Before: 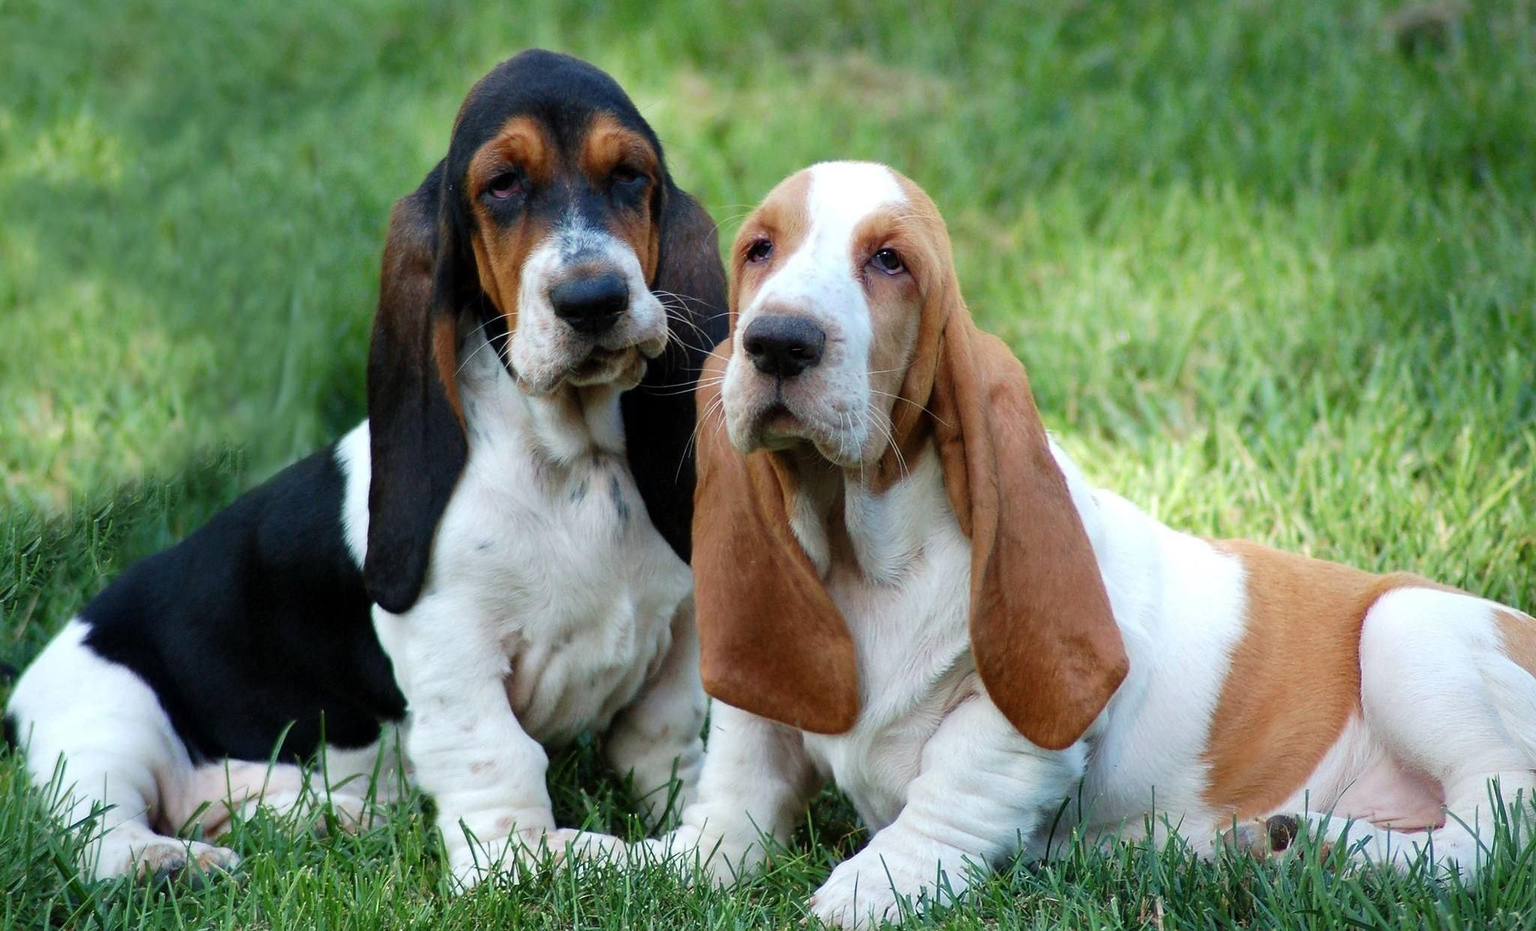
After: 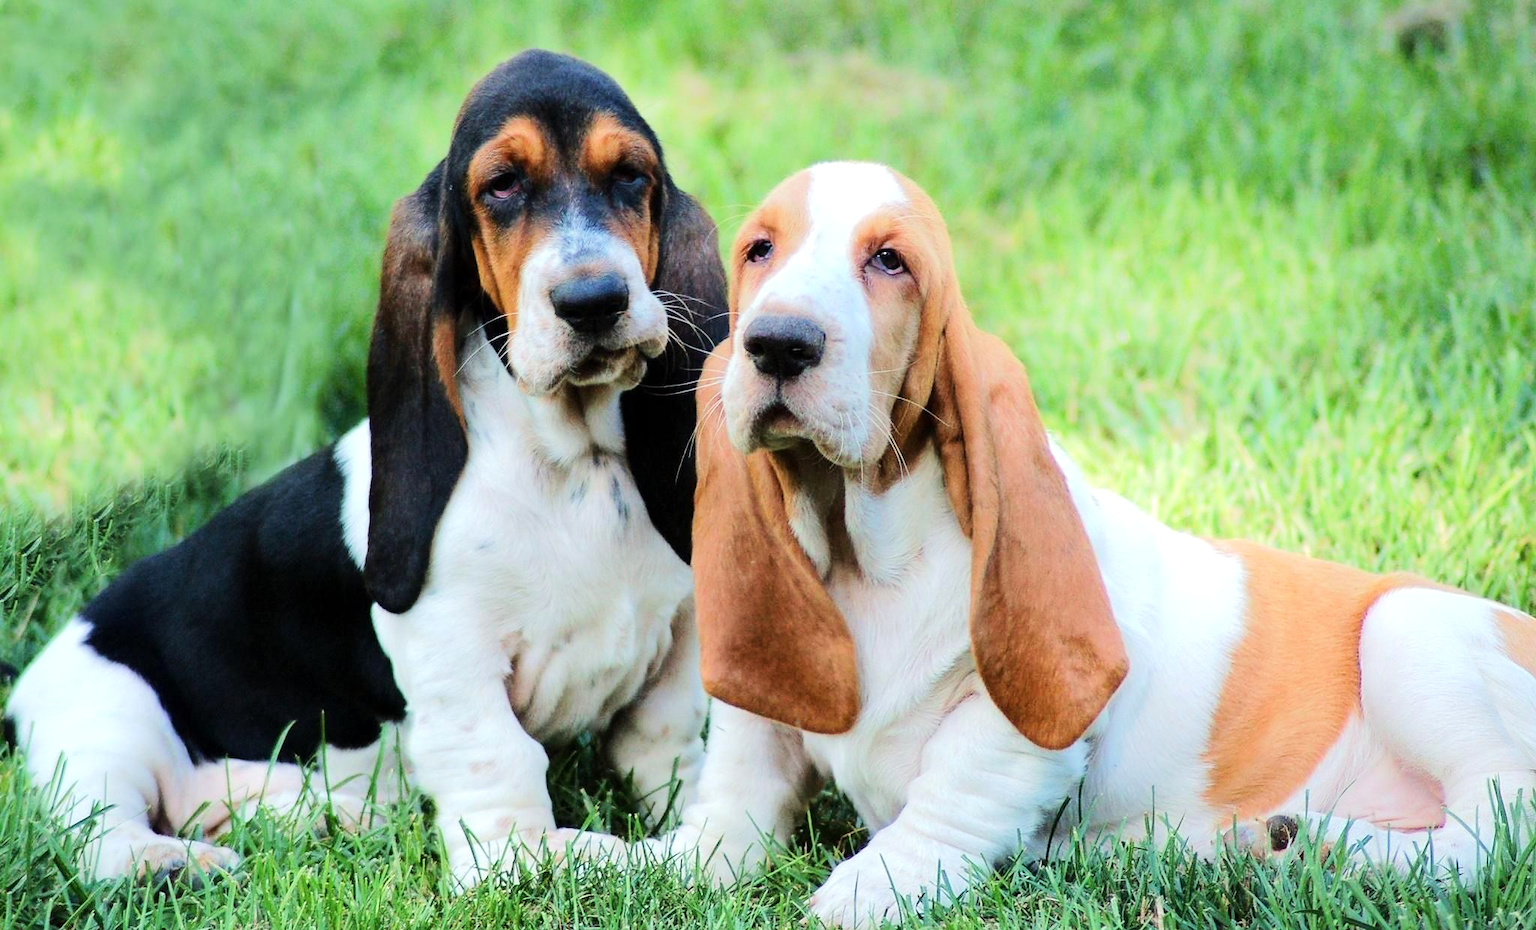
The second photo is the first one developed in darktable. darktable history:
tone equalizer: -7 EV 0.148 EV, -6 EV 0.604 EV, -5 EV 1.19 EV, -4 EV 1.36 EV, -3 EV 1.14 EV, -2 EV 0.6 EV, -1 EV 0.146 EV, edges refinement/feathering 500, mask exposure compensation -1.57 EV, preserve details no
